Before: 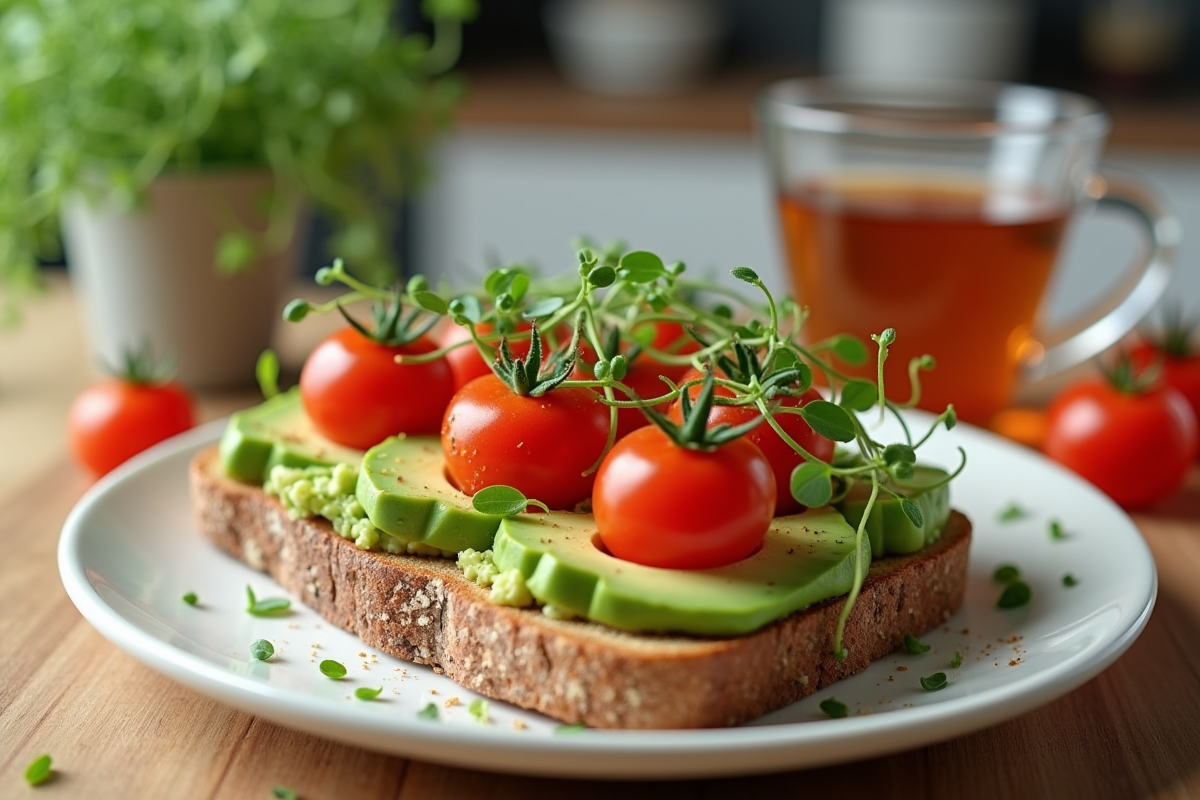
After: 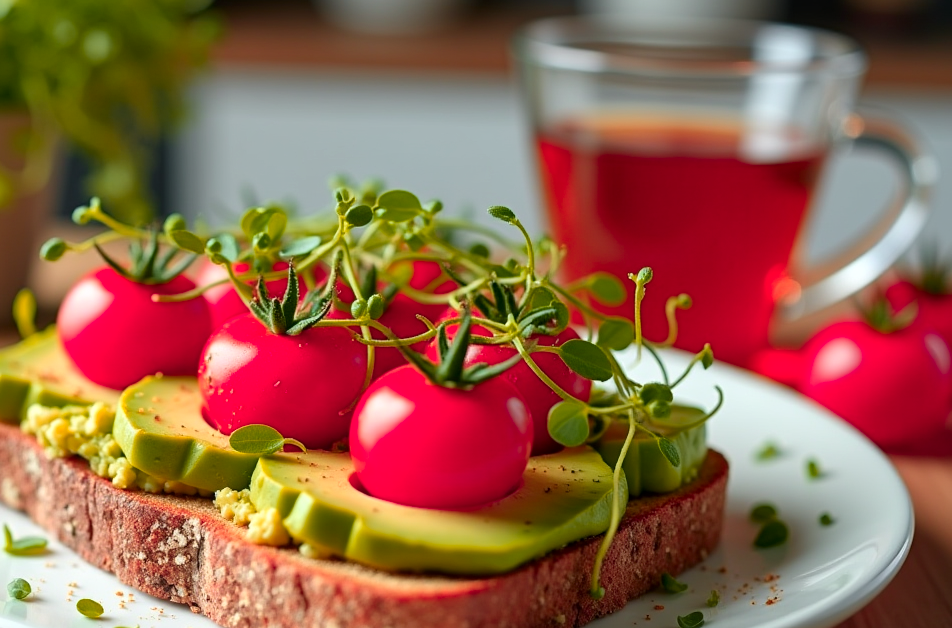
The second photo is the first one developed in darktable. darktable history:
color zones: curves: ch1 [(0.24, 0.634) (0.75, 0.5)]; ch2 [(0.253, 0.437) (0.745, 0.491)], mix 42.45%
crop and rotate: left 20.266%, top 7.745%, right 0.353%, bottom 13.637%
local contrast: mode bilateral grid, contrast 20, coarseness 49, detail 119%, midtone range 0.2
